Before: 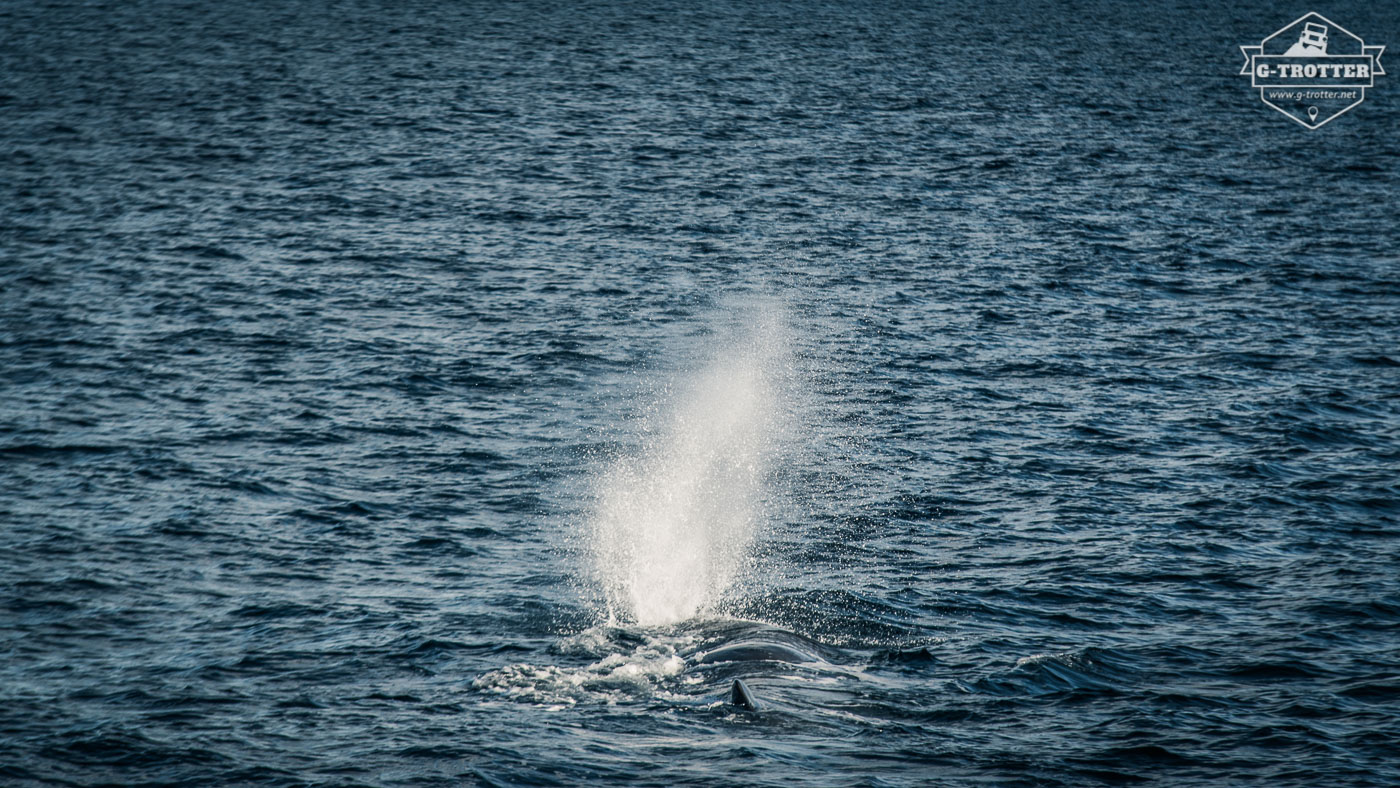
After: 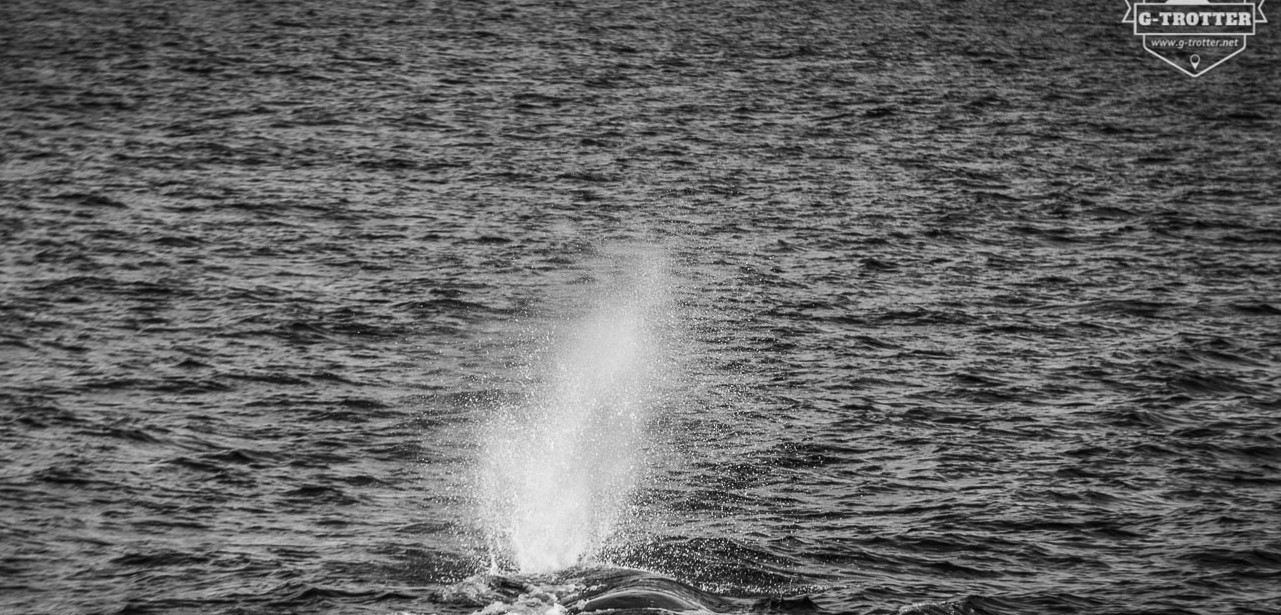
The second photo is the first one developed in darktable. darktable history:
crop: left 8.492%, top 6.62%, bottom 15.235%
shadows and highlights: radius 107.84, shadows 23.49, highlights -57.41, low approximation 0.01, soften with gaussian
color zones: curves: ch1 [(0, -0.014) (0.143, -0.013) (0.286, -0.013) (0.429, -0.016) (0.571, -0.019) (0.714, -0.015) (0.857, 0.002) (1, -0.014)]
